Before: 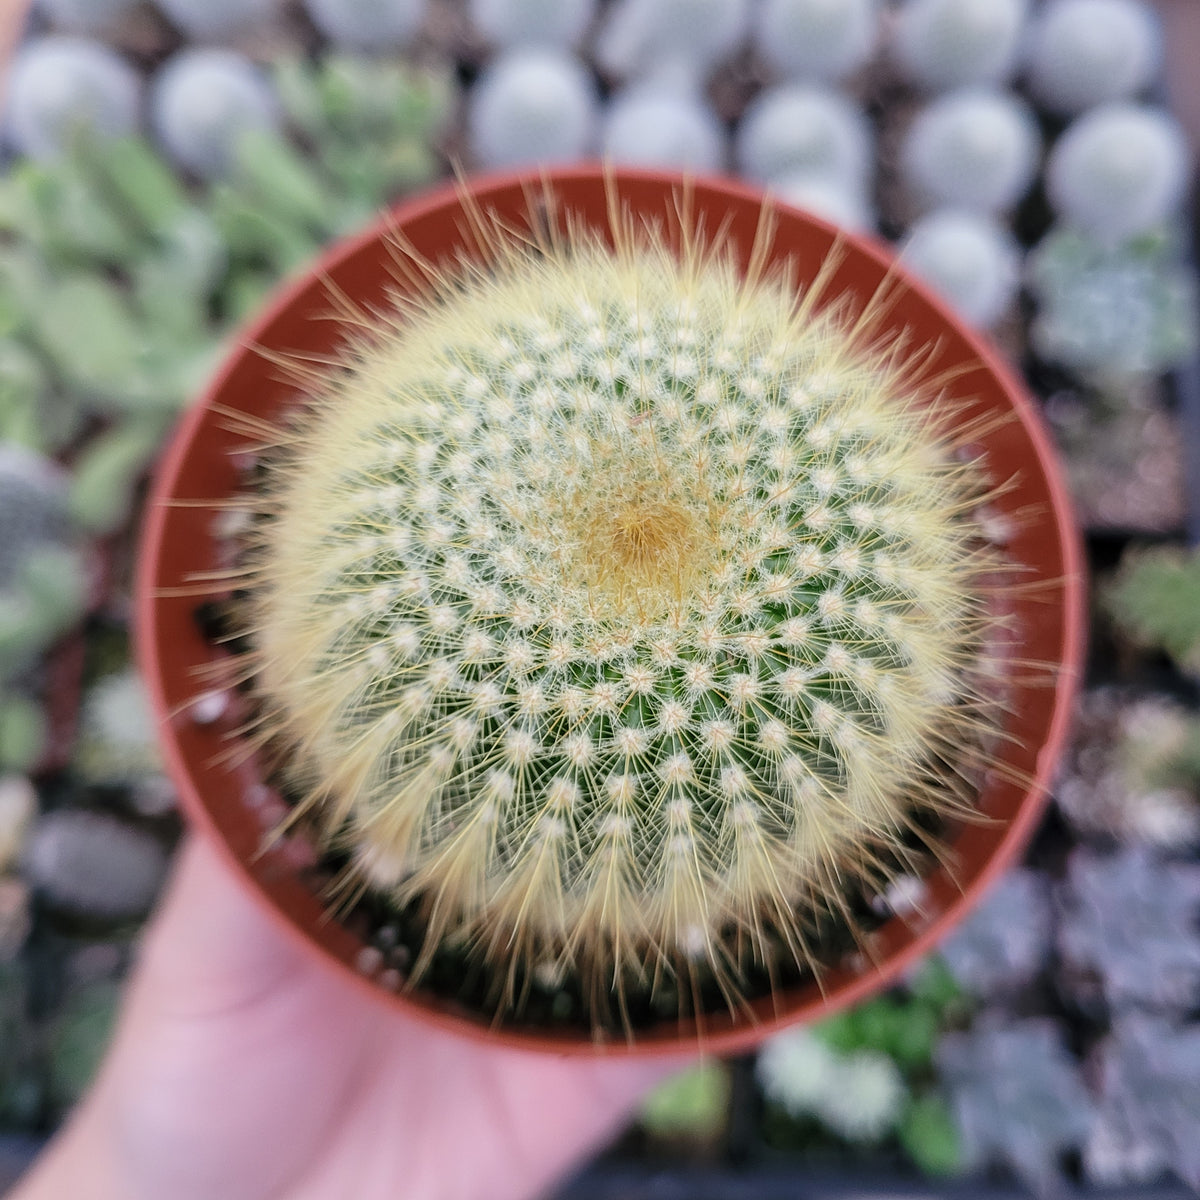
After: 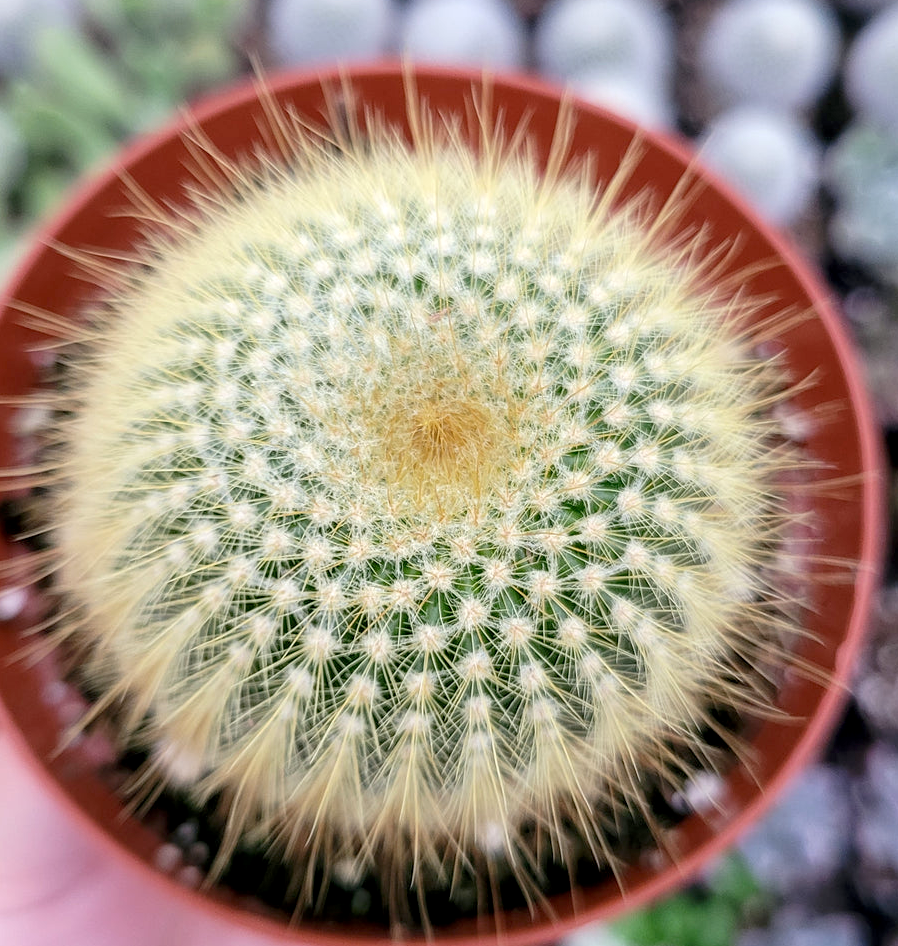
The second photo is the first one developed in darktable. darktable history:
exposure: black level correction 0.005, exposure 0.286 EV, compensate highlight preservation false
crop: left 16.768%, top 8.653%, right 8.362%, bottom 12.485%
